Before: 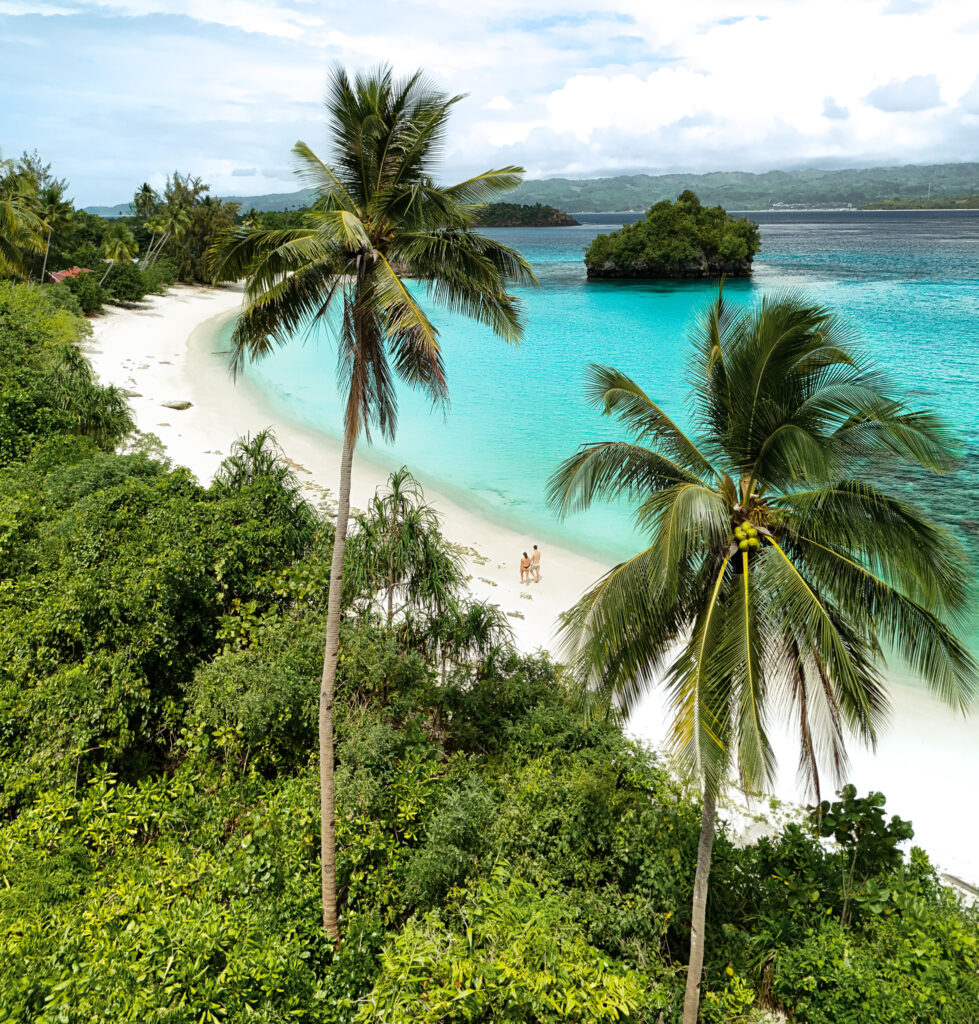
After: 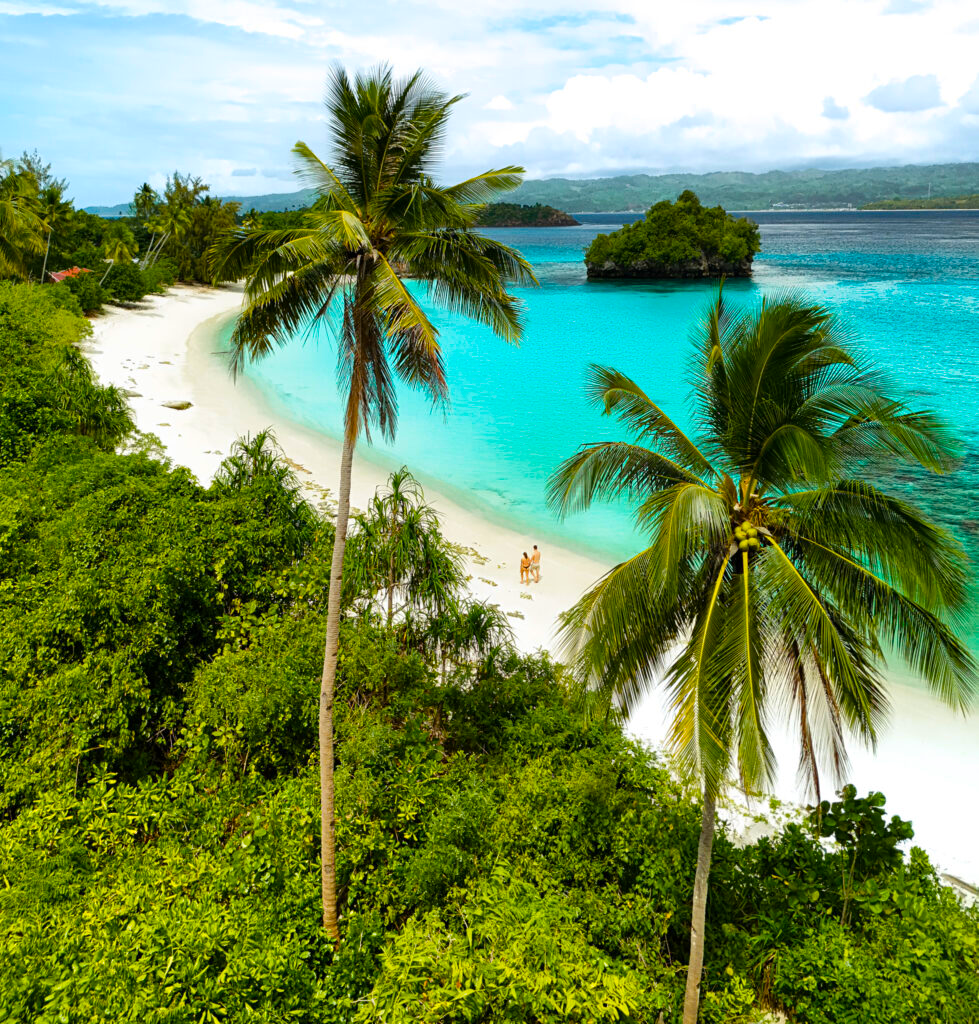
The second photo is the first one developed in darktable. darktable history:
color balance rgb: linear chroma grading › shadows 9.545%, linear chroma grading › highlights 9.852%, linear chroma grading › global chroma 14.933%, linear chroma grading › mid-tones 14.568%, perceptual saturation grading › global saturation 30.27%
